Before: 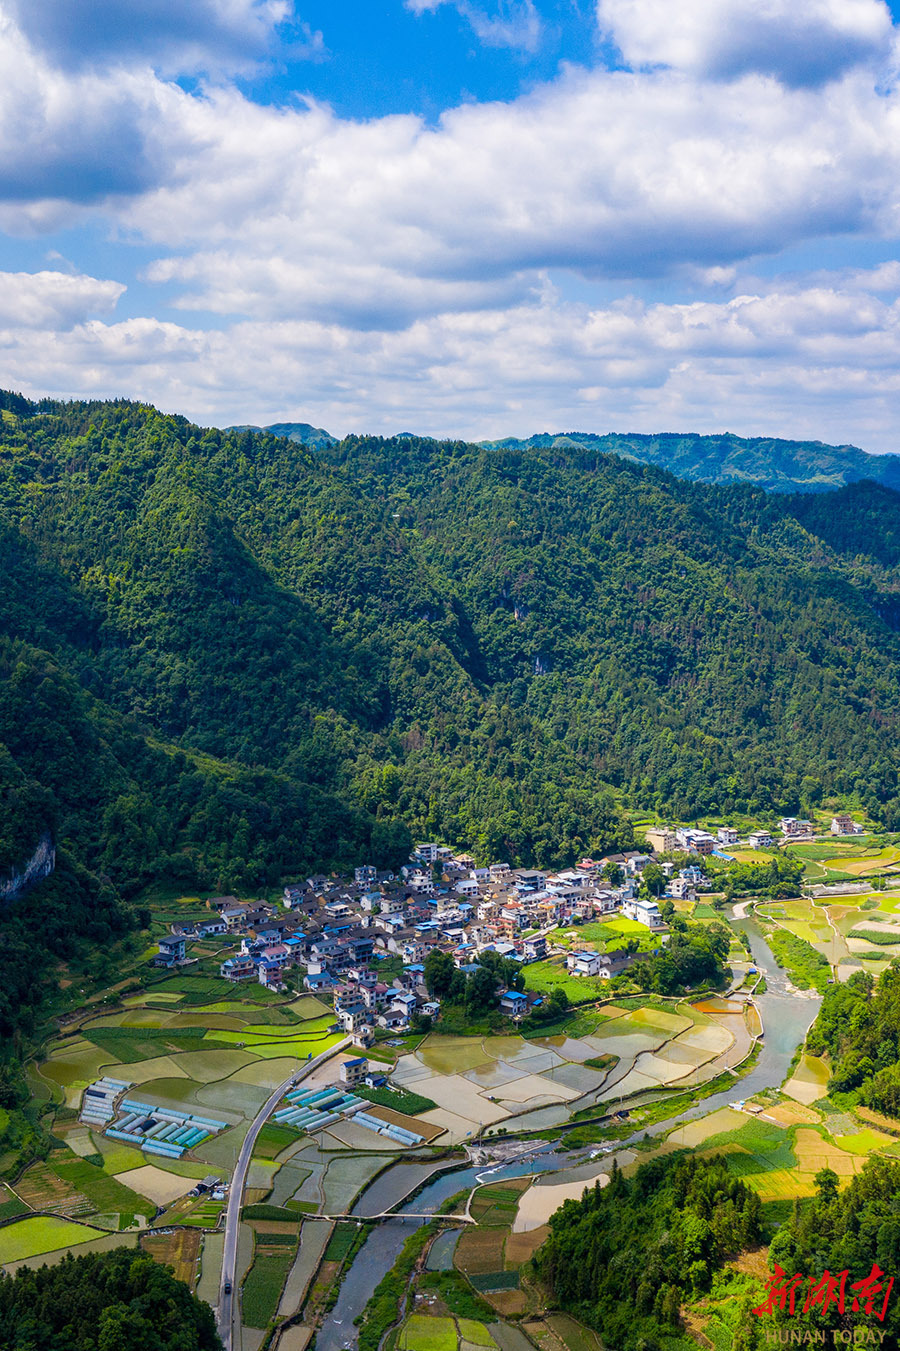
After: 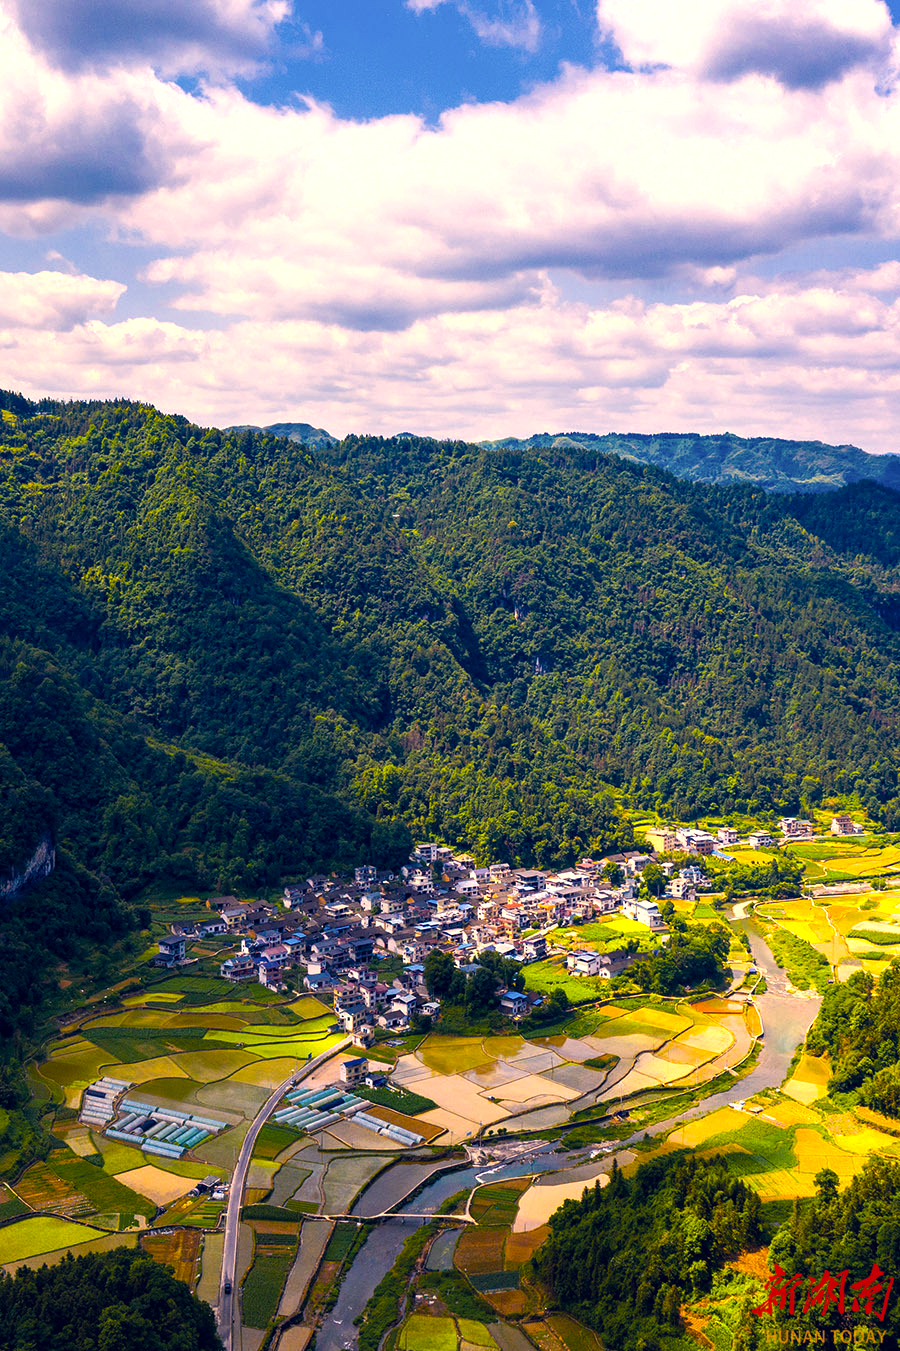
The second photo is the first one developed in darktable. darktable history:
color balance rgb: linear chroma grading › global chroma 9%, perceptual saturation grading › global saturation 36%, perceptual brilliance grading › global brilliance 15%, perceptual brilliance grading › shadows -35%, global vibrance 15%
color zones: curves: ch0 [(0.224, 0.526) (0.75, 0.5)]; ch1 [(0.055, 0.526) (0.224, 0.761) (0.377, 0.526) (0.75, 0.5)]
color correction: highlights a* 19.59, highlights b* 27.49, shadows a* 3.46, shadows b* -17.28, saturation 0.73
